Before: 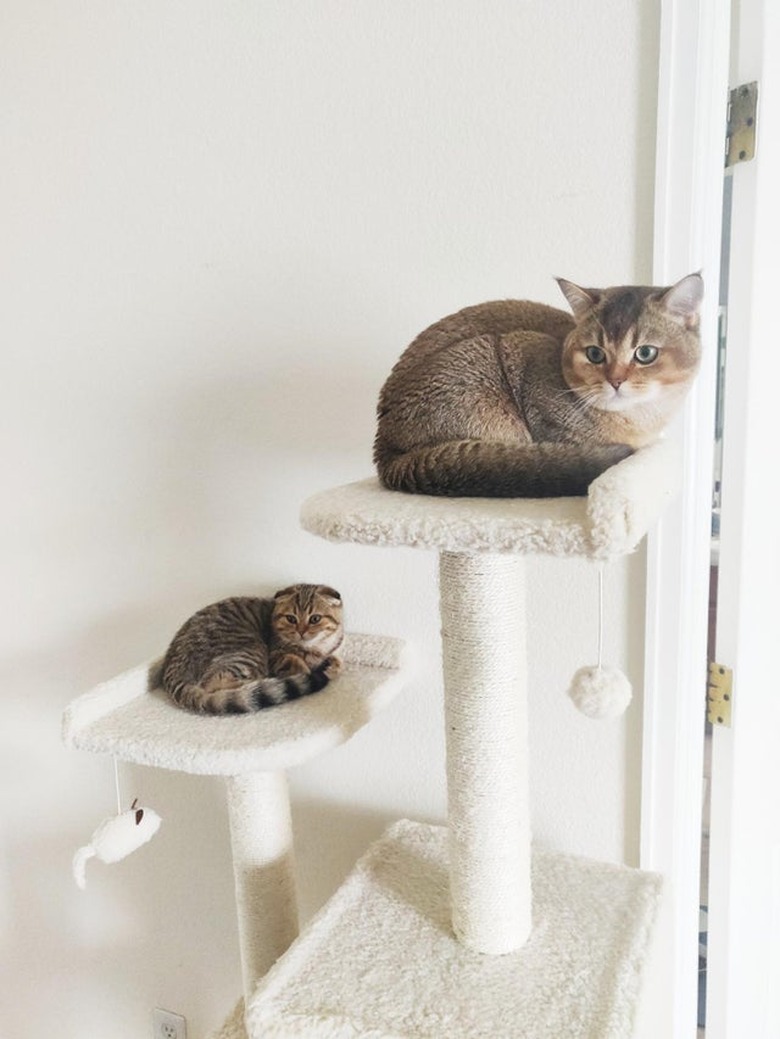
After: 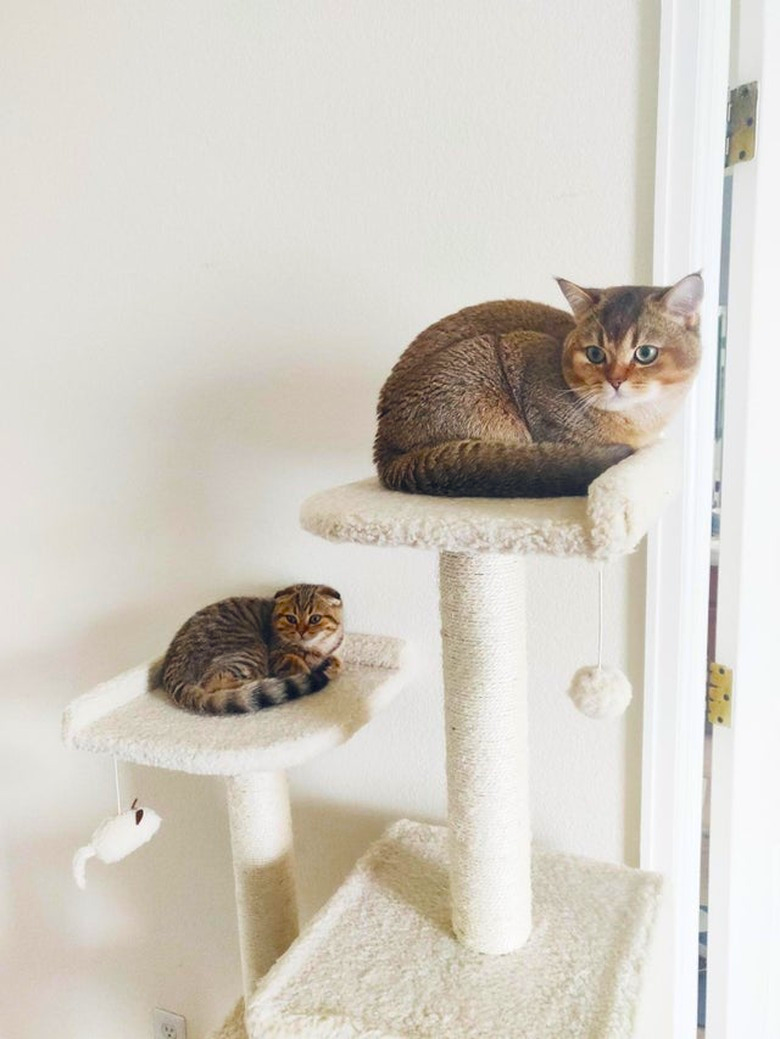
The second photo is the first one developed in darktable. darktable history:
color balance rgb: global offset › chroma 0.052%, global offset › hue 253.89°, linear chroma grading › global chroma 0.574%, perceptual saturation grading › global saturation 35.263%, global vibrance 16.275%, saturation formula JzAzBz (2021)
